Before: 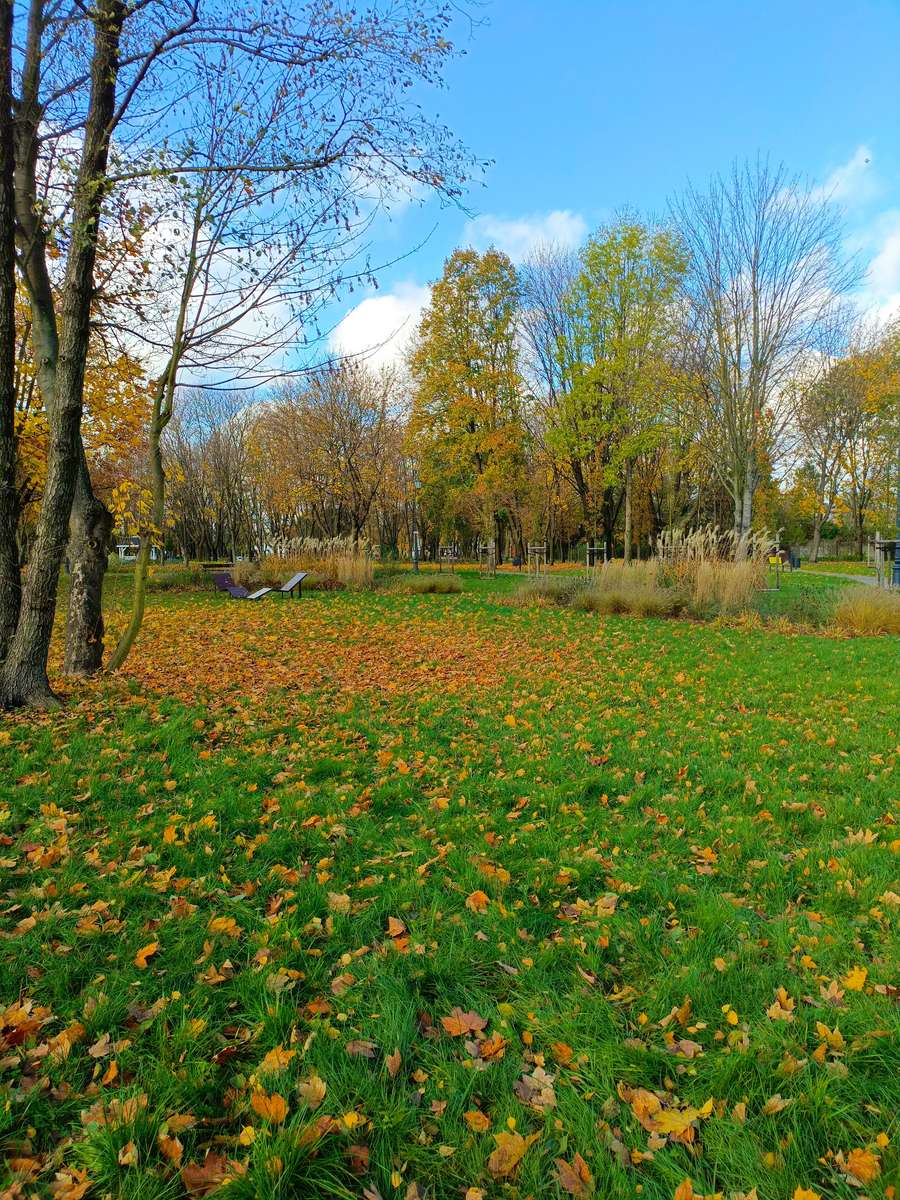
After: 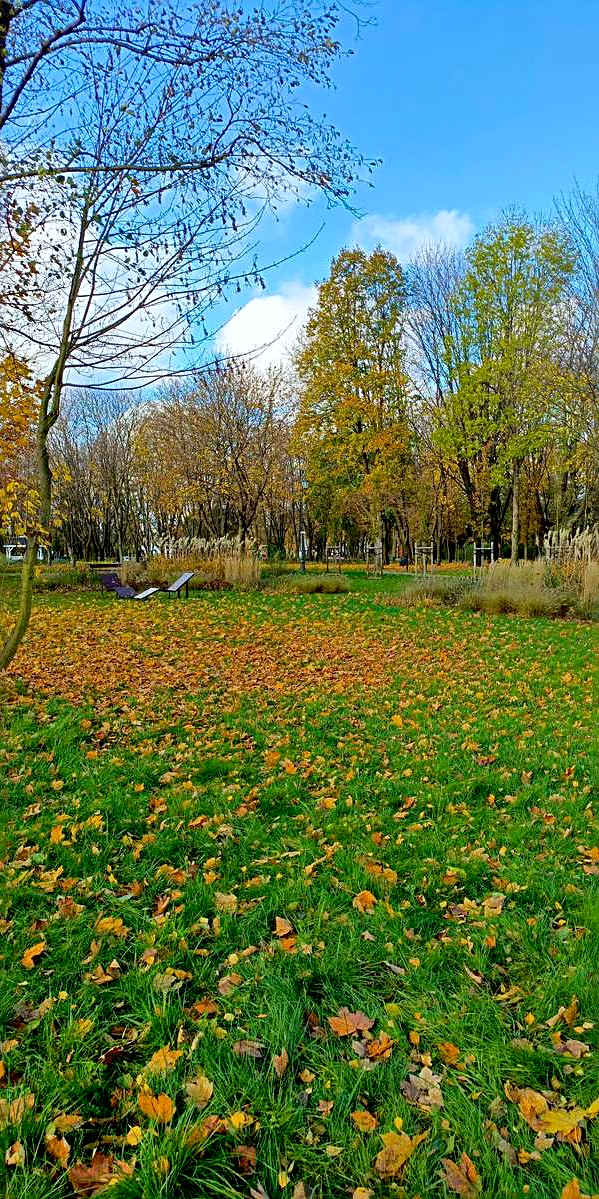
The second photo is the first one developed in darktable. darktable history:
exposure: black level correction 0.009, exposure 0.014 EV, compensate highlight preservation false
white balance: red 0.974, blue 1.044
shadows and highlights: low approximation 0.01, soften with gaussian
sharpen: radius 2.767
crop and rotate: left 12.648%, right 20.685%
